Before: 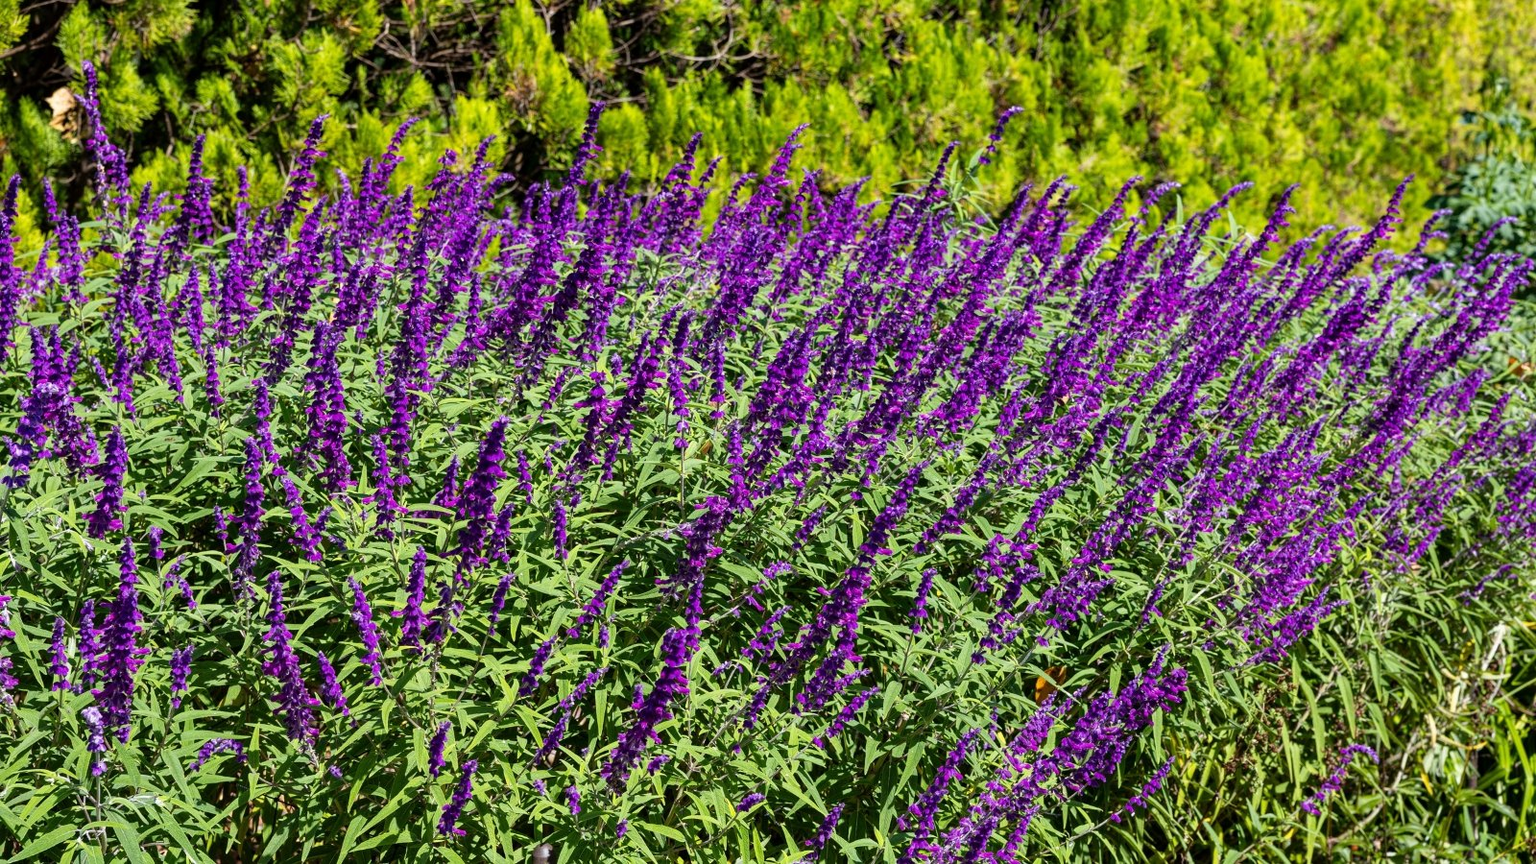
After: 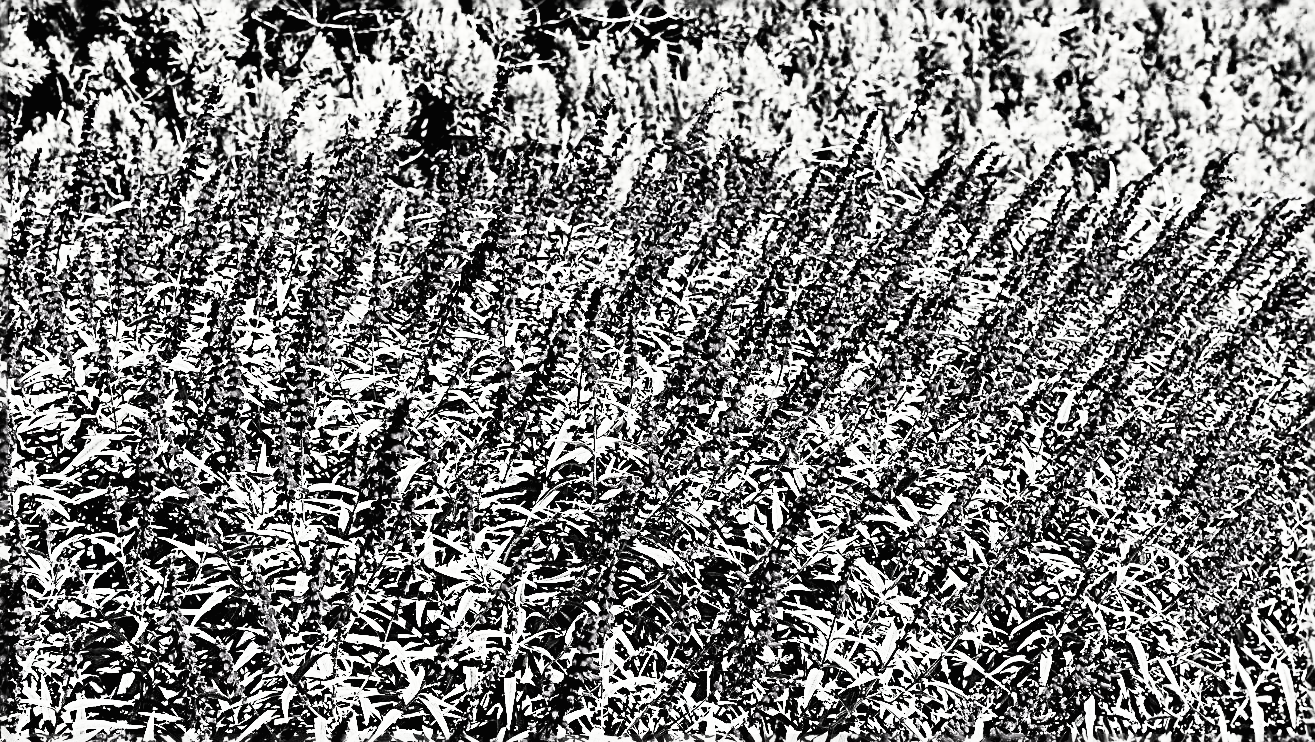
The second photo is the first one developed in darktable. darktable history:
filmic rgb: black relative exposure -7.65 EV, white relative exposure 4.56 EV, hardness 3.61, contrast 1.056, iterations of high-quality reconstruction 0
contrast brightness saturation: contrast 0.526, brightness 0.468, saturation -0.984
contrast equalizer: octaves 7, y [[0.6 ×6], [0.55 ×6], [0 ×6], [0 ×6], [0 ×6]]
crop and rotate: left 7.273%, top 4.588%, right 10.528%, bottom 12.963%
sharpen: radius 3.146, amount 1.743
